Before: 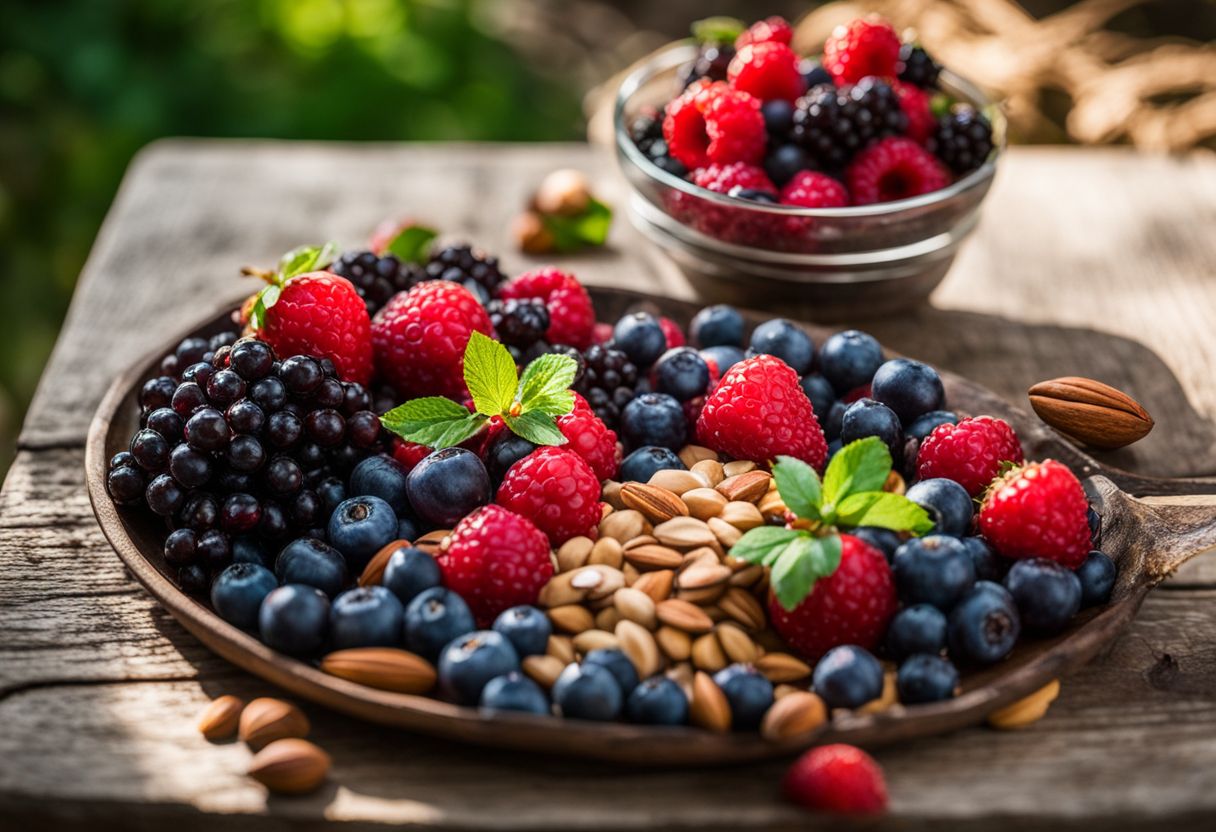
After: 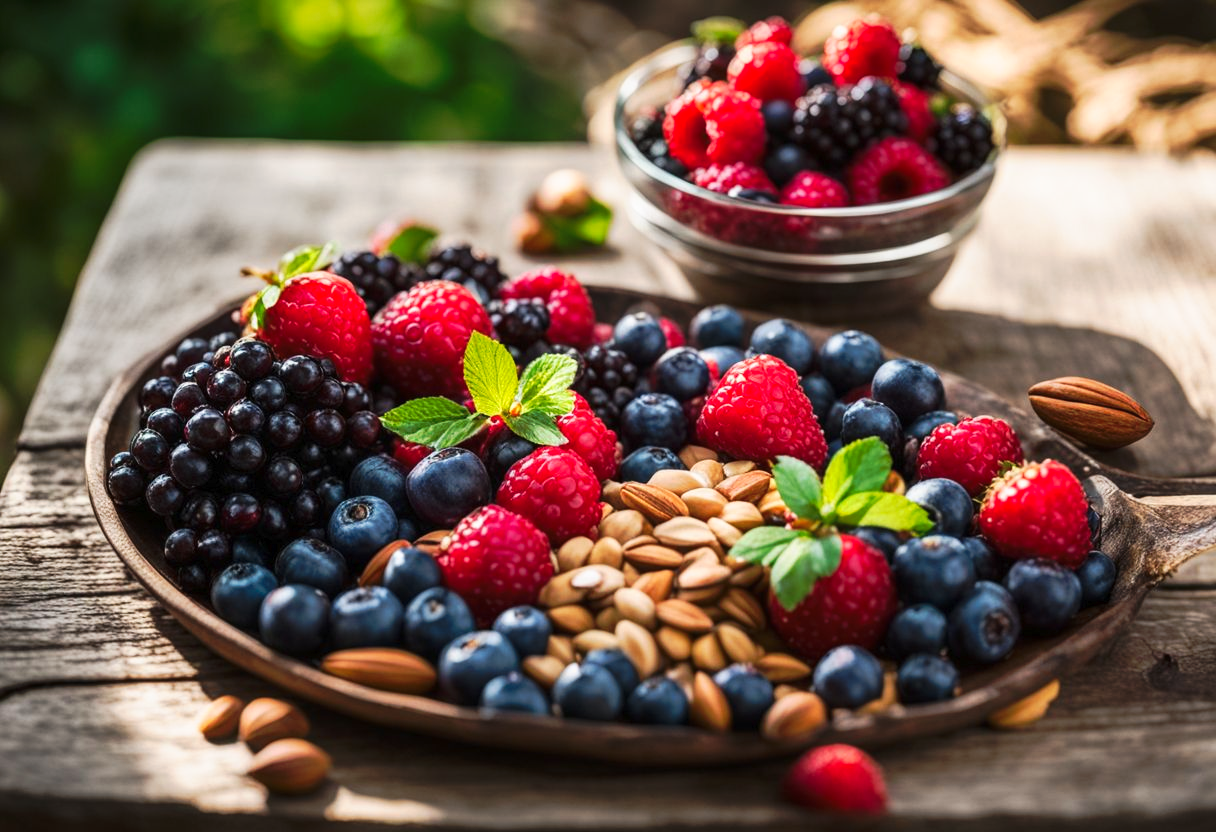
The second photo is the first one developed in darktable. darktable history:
tone curve: curves: ch0 [(0, 0) (0.003, 0.009) (0.011, 0.019) (0.025, 0.034) (0.044, 0.057) (0.069, 0.082) (0.1, 0.104) (0.136, 0.131) (0.177, 0.165) (0.224, 0.212) (0.277, 0.279) (0.335, 0.342) (0.399, 0.401) (0.468, 0.477) (0.543, 0.572) (0.623, 0.675) (0.709, 0.772) (0.801, 0.85) (0.898, 0.942) (1, 1)], preserve colors none
